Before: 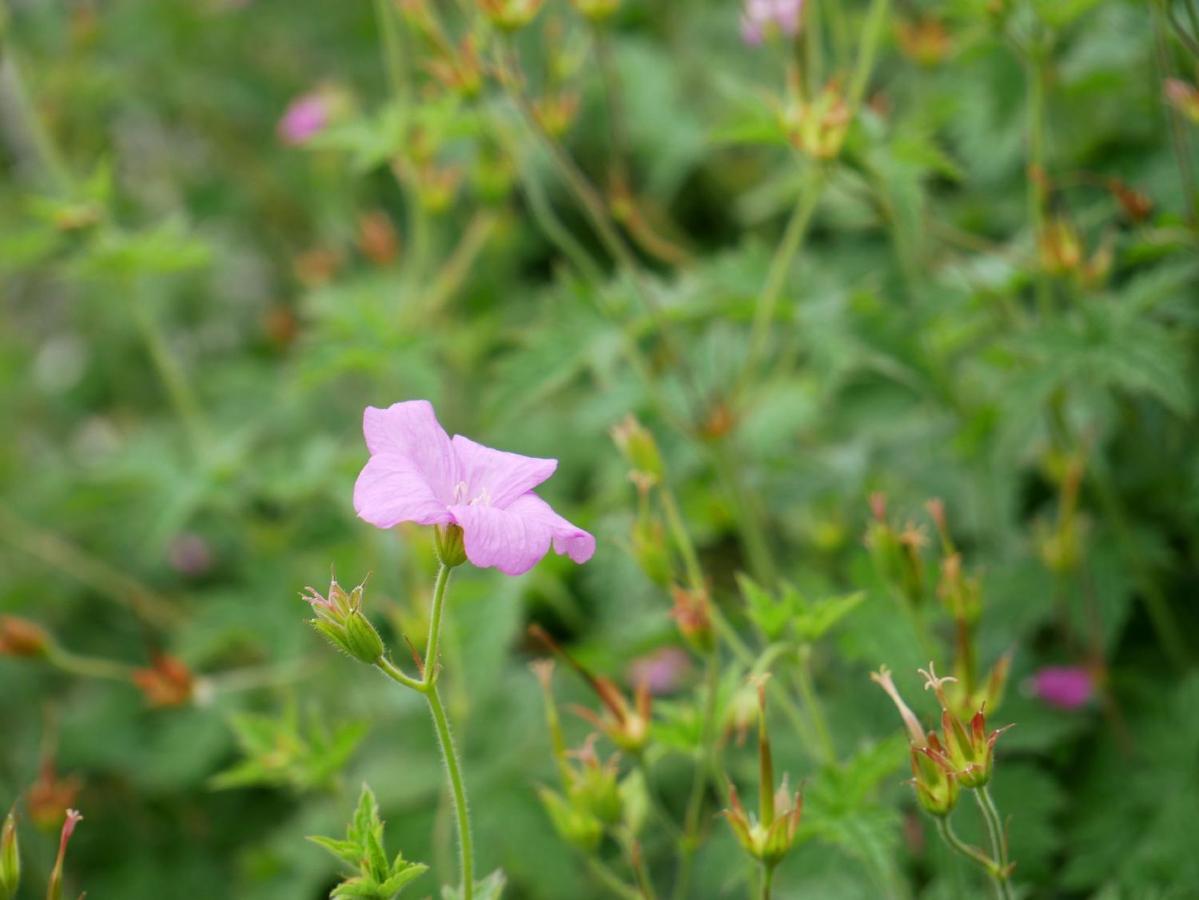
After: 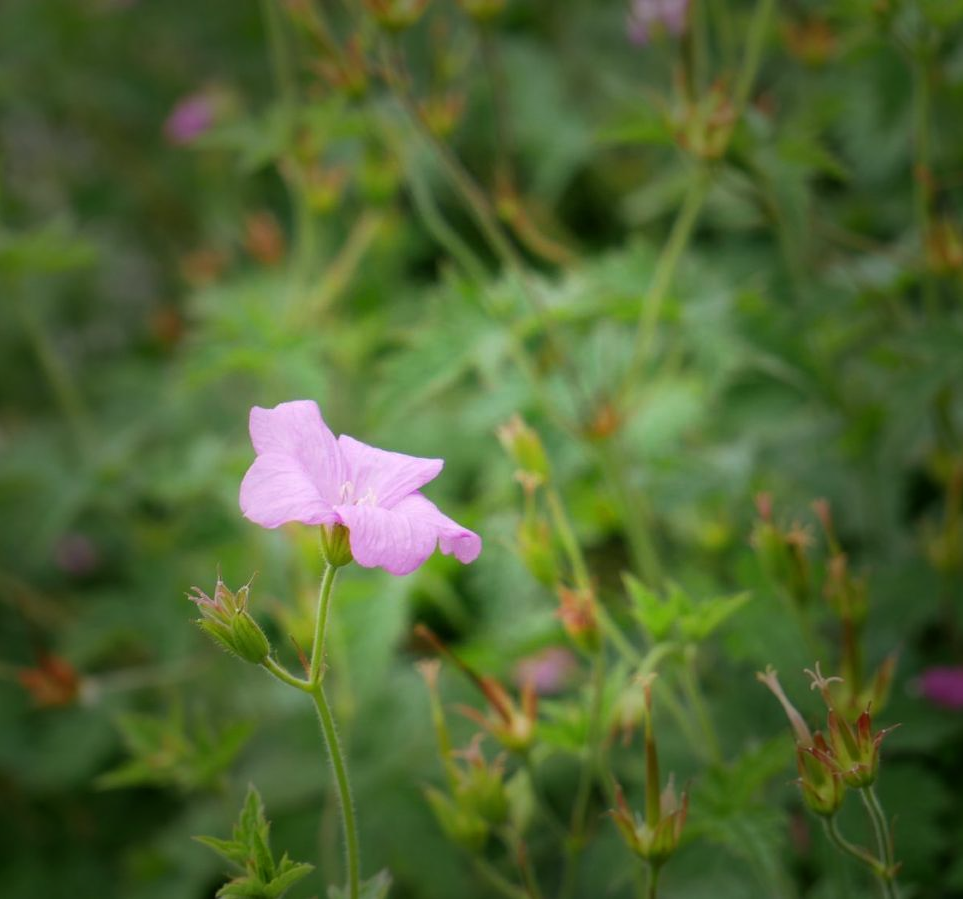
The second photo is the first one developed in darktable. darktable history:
crop and rotate: left 9.513%, right 10.113%
vignetting: fall-off start 39.07%, fall-off radius 40.94%, brightness -0.608, saturation -0.002
